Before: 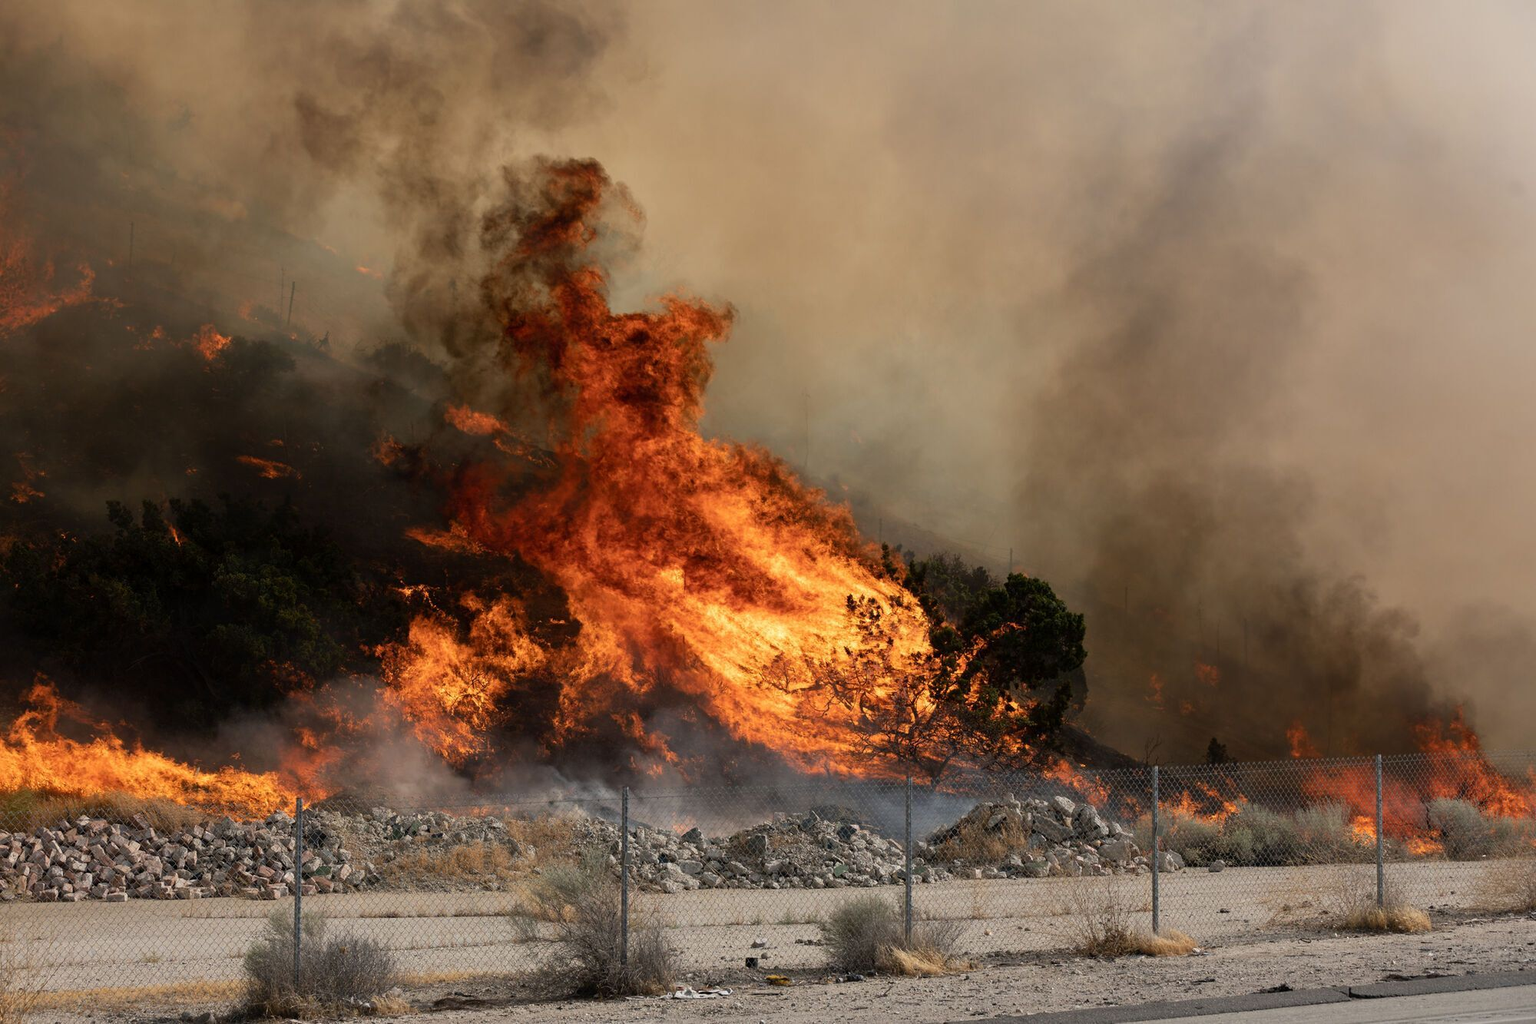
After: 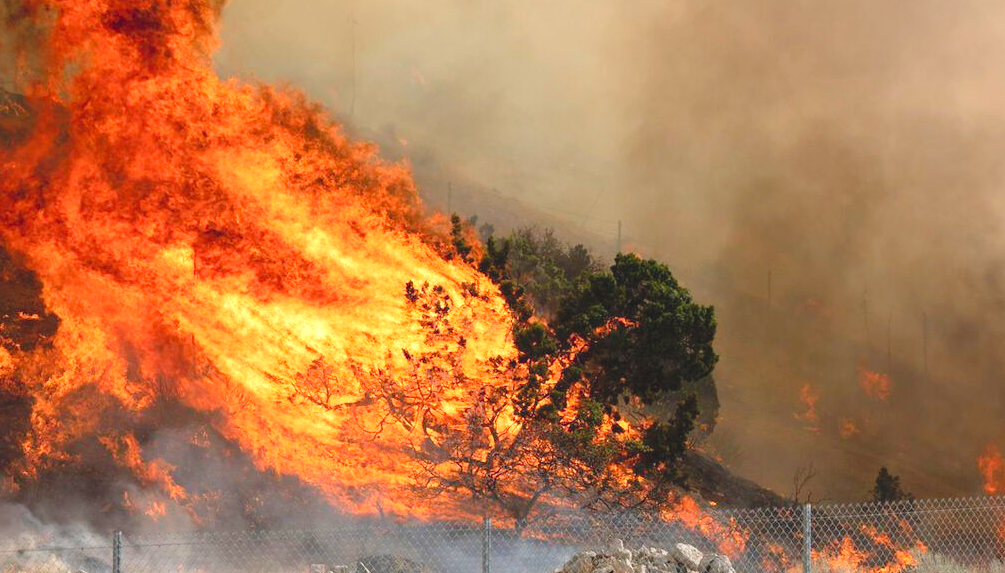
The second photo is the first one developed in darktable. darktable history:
levels: black 8.5%, levels [0.036, 0.364, 0.827]
crop: left 34.879%, top 37.014%, right 14.861%, bottom 19.971%
contrast brightness saturation: contrast -0.121
